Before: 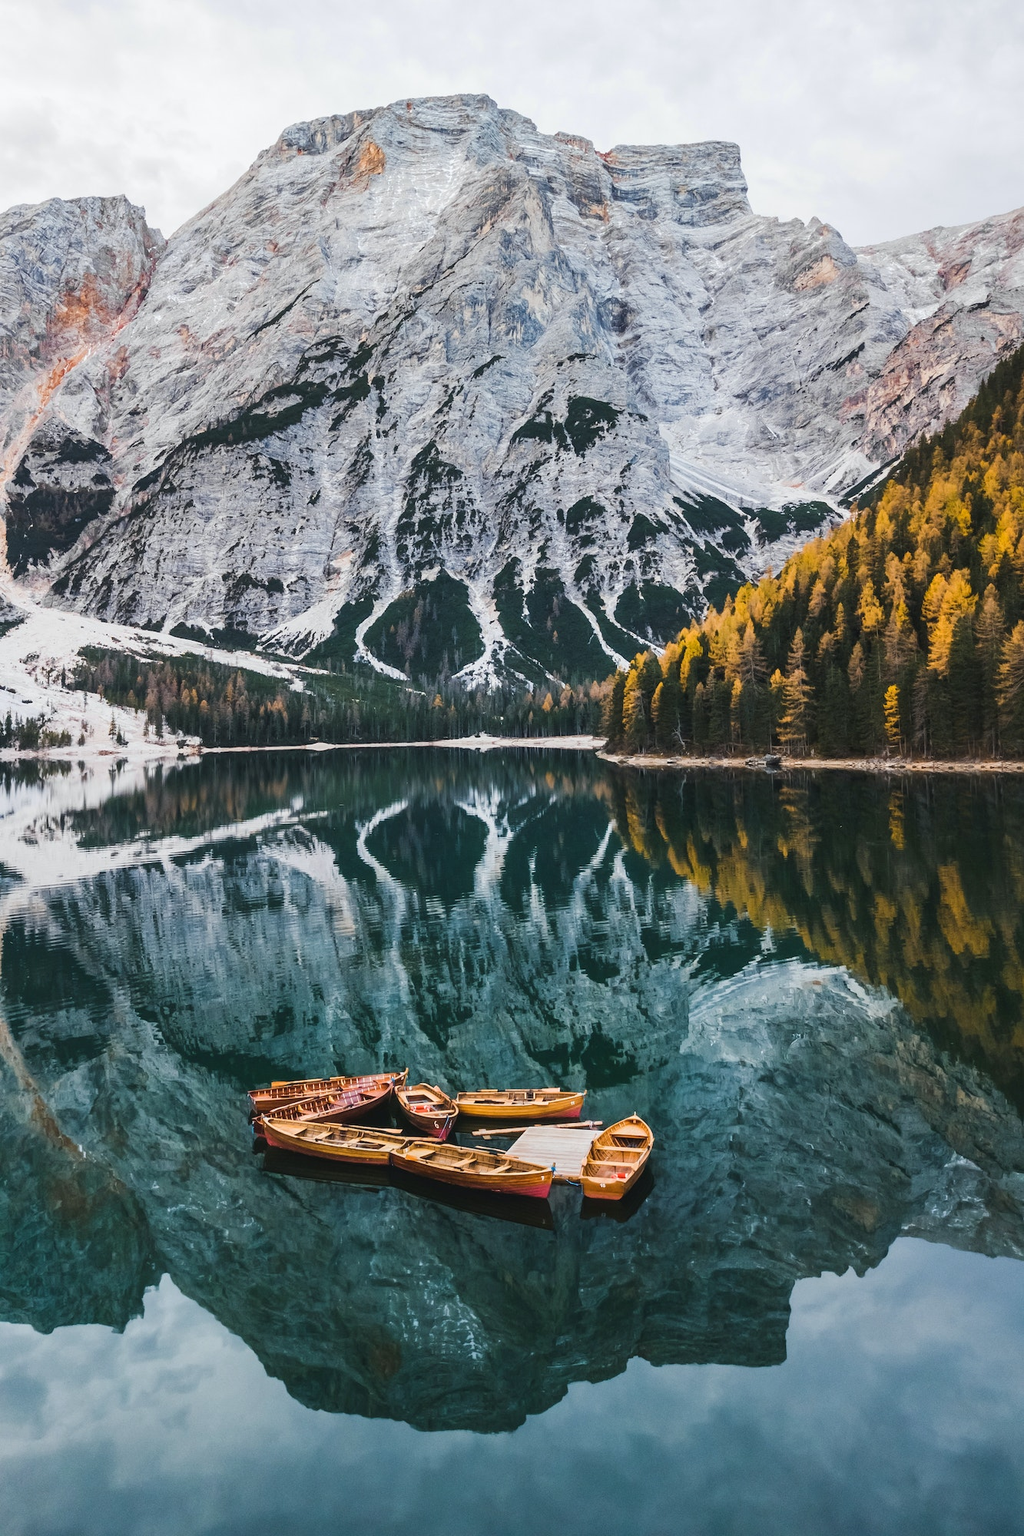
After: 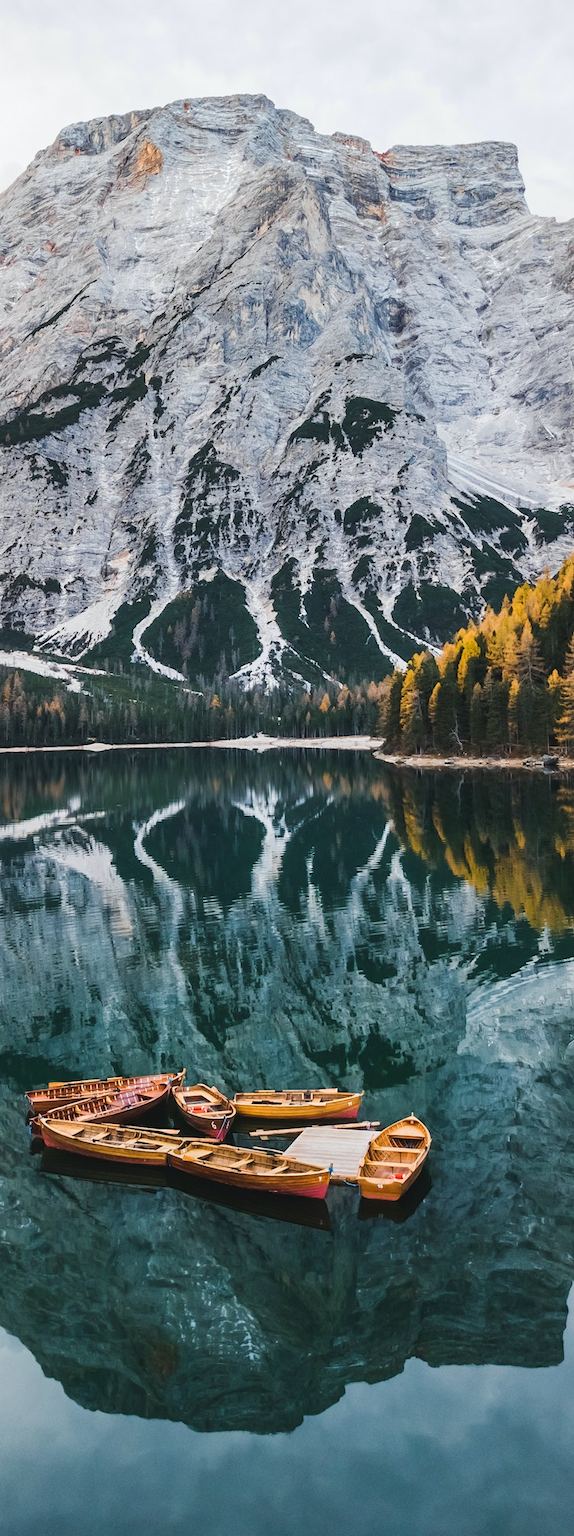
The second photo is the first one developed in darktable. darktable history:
crop: left 21.761%, right 22.079%, bottom 0.011%
